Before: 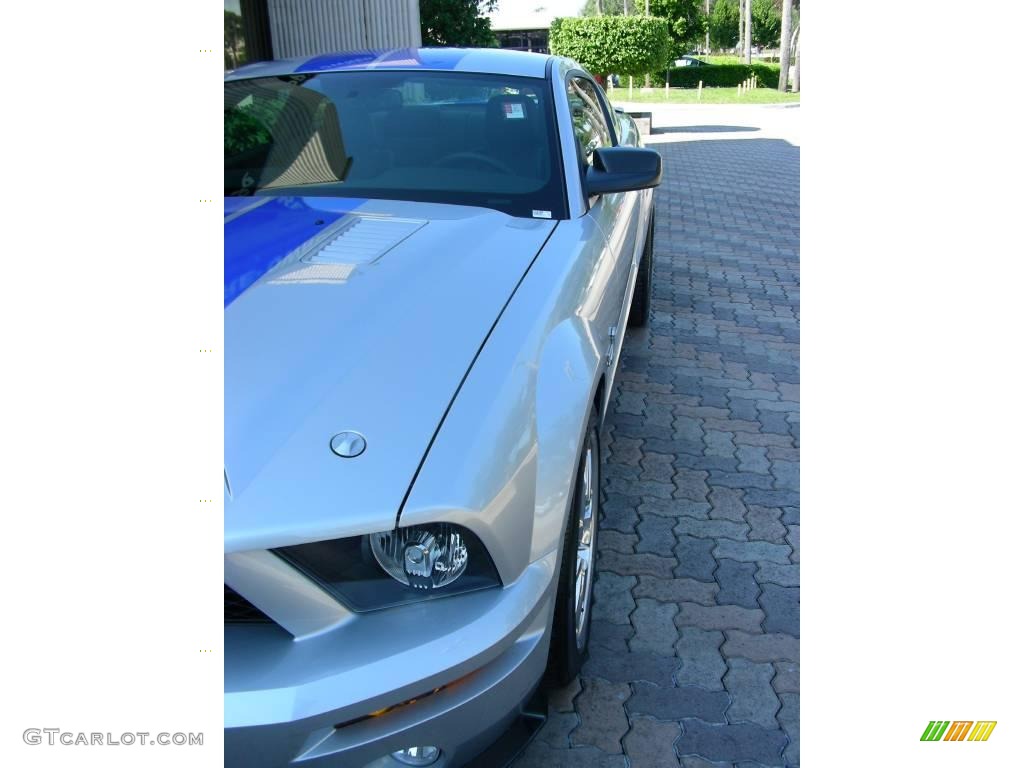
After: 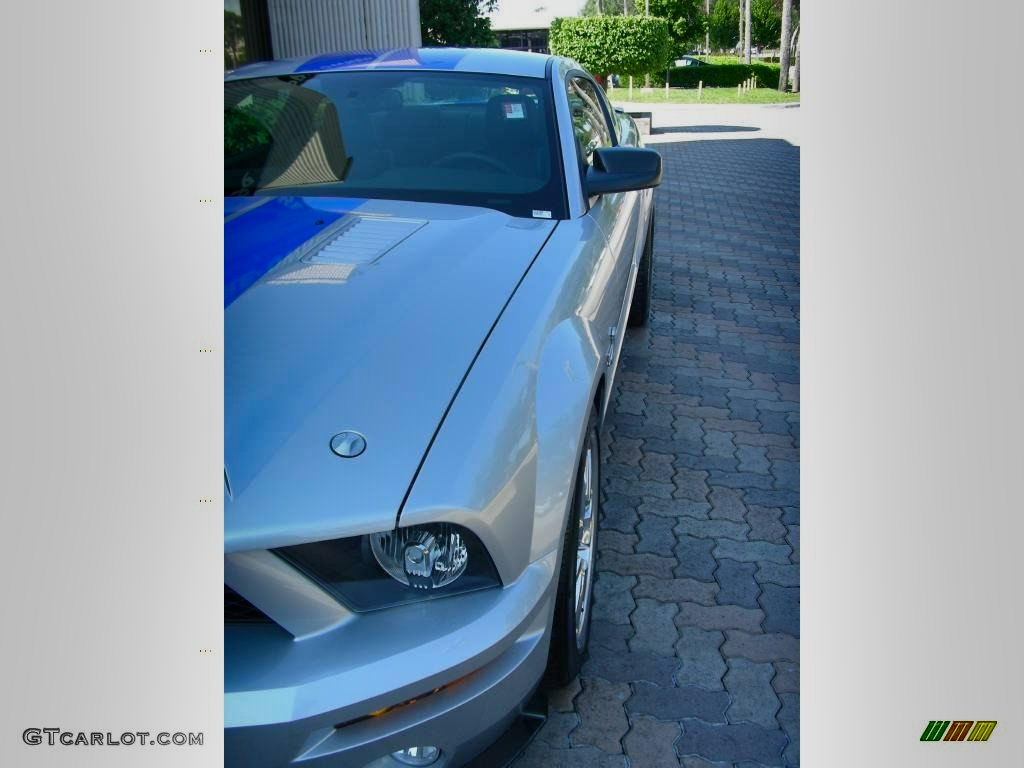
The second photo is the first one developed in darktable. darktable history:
shadows and highlights: shadows 81.03, white point adjustment -9.02, highlights -61.41, soften with gaussian
